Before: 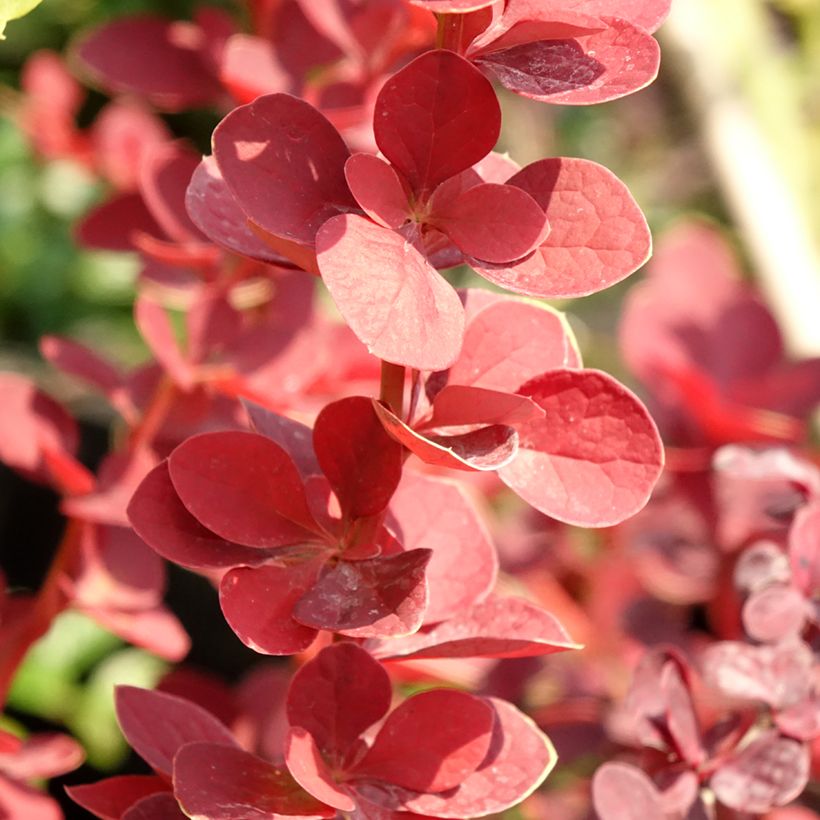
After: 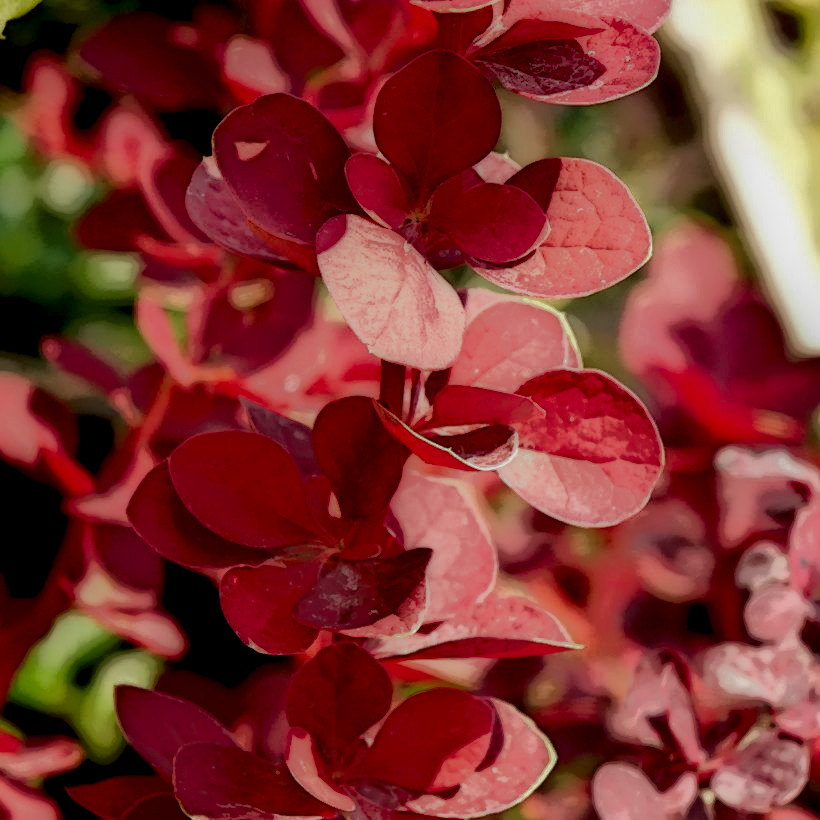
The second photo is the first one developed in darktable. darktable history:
local contrast: highlights 6%, shadows 224%, detail 164%, midtone range 0.006
